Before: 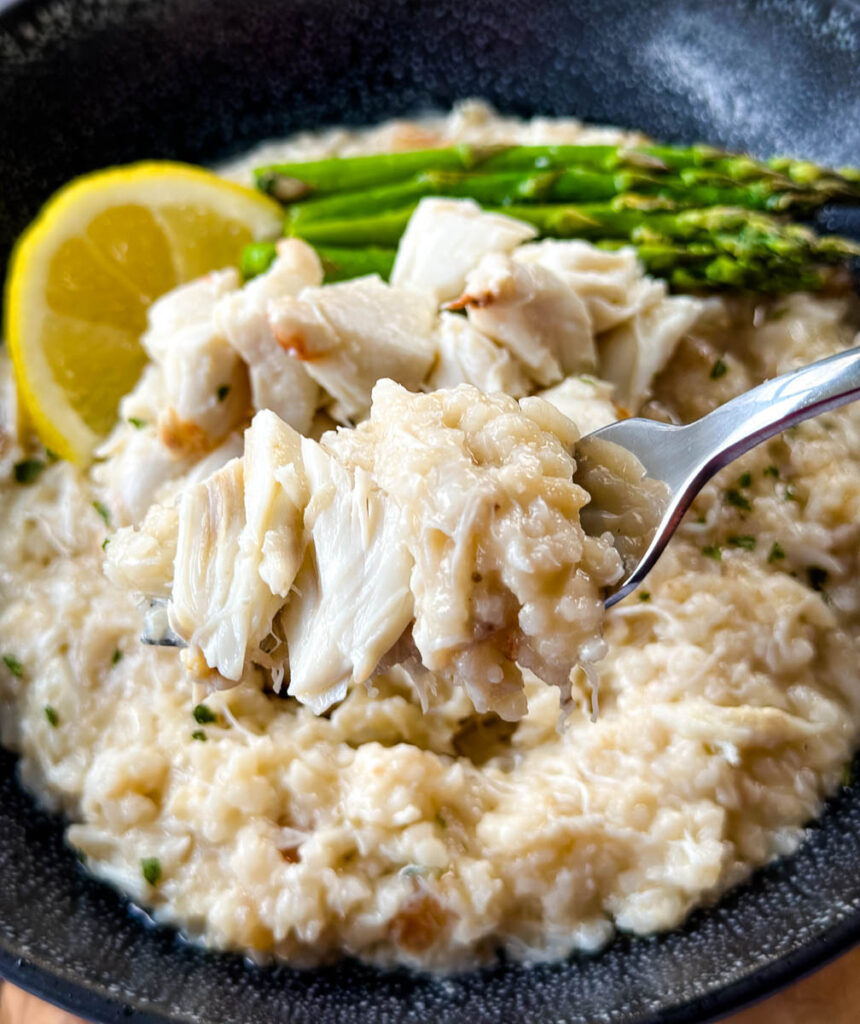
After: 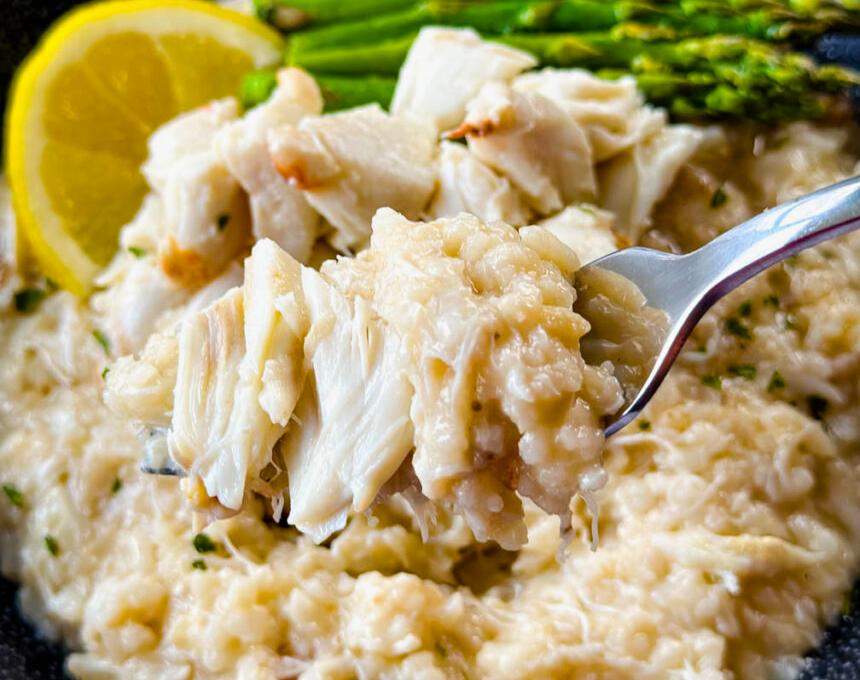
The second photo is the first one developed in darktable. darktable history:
color balance rgb: perceptual saturation grading › global saturation 19.541%, perceptual brilliance grading › global brilliance 1.583%, perceptual brilliance grading › highlights -3.919%, global vibrance 20%
crop: top 16.758%, bottom 16.779%
tone equalizer: smoothing 1
